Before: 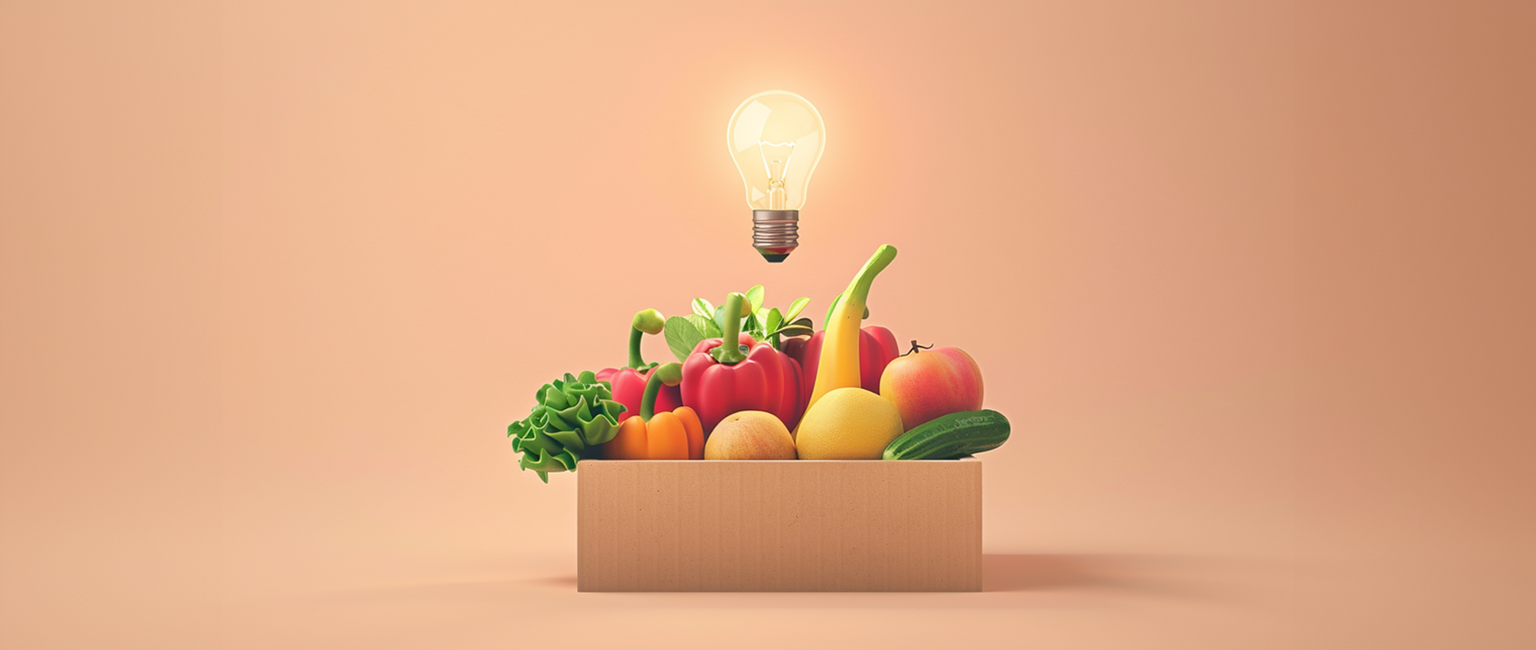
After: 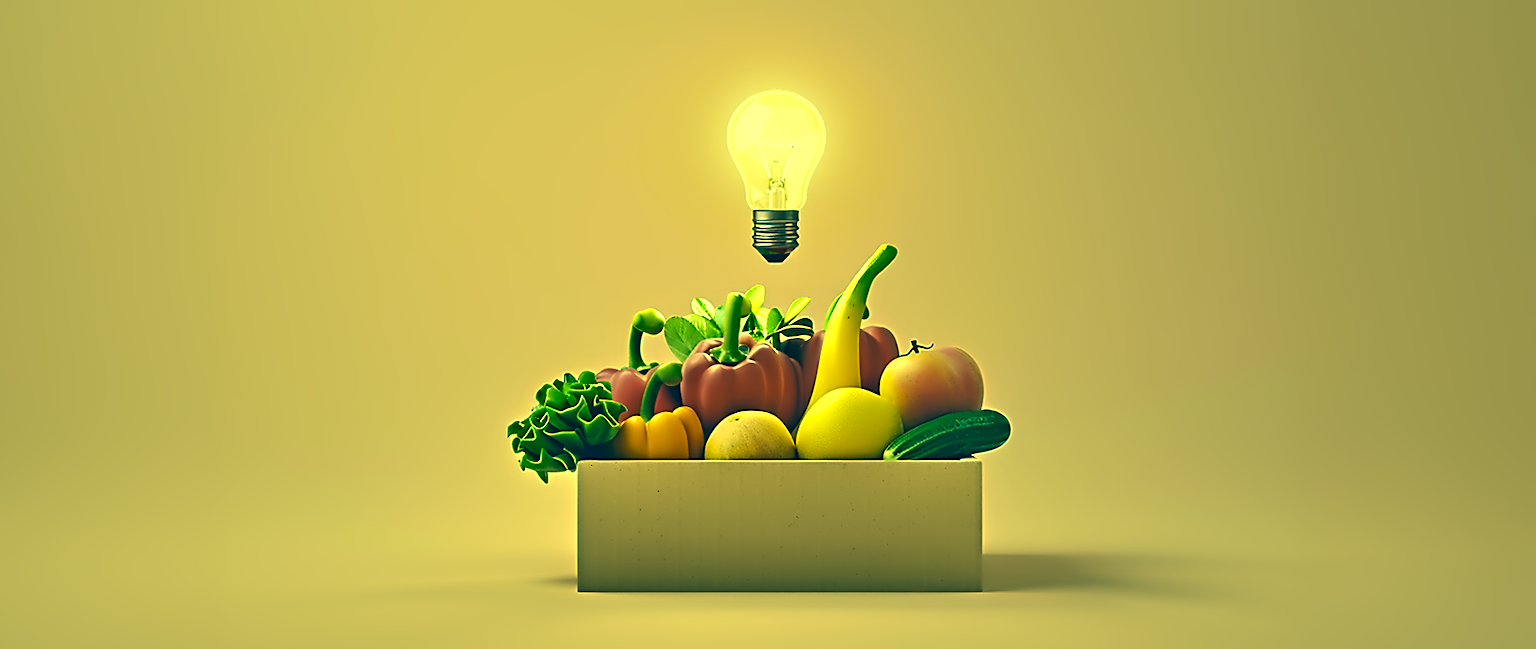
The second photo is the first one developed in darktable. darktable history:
tone curve: curves: ch0 [(0, 0) (0.003, 0.032) (0.011, 0.034) (0.025, 0.039) (0.044, 0.055) (0.069, 0.078) (0.1, 0.111) (0.136, 0.147) (0.177, 0.191) (0.224, 0.238) (0.277, 0.291) (0.335, 0.35) (0.399, 0.41) (0.468, 0.48) (0.543, 0.547) (0.623, 0.621) (0.709, 0.699) (0.801, 0.789) (0.898, 0.884) (1, 1)], preserve colors none
base curve: curves: ch0 [(0, 0) (0.283, 0.295) (1, 1)], preserve colors none
sharpen: on, module defaults
shadows and highlights: radius 266.07, soften with gaussian
exposure: exposure 0.19 EV, compensate highlight preservation false
color correction: highlights a* -15.94, highlights b* 39.95, shadows a* -39.99, shadows b* -25.83
contrast equalizer: y [[0.5, 0.542, 0.583, 0.625, 0.667, 0.708], [0.5 ×6], [0.5 ×6], [0, 0.033, 0.067, 0.1, 0.133, 0.167], [0, 0.05, 0.1, 0.15, 0.2, 0.25]]
